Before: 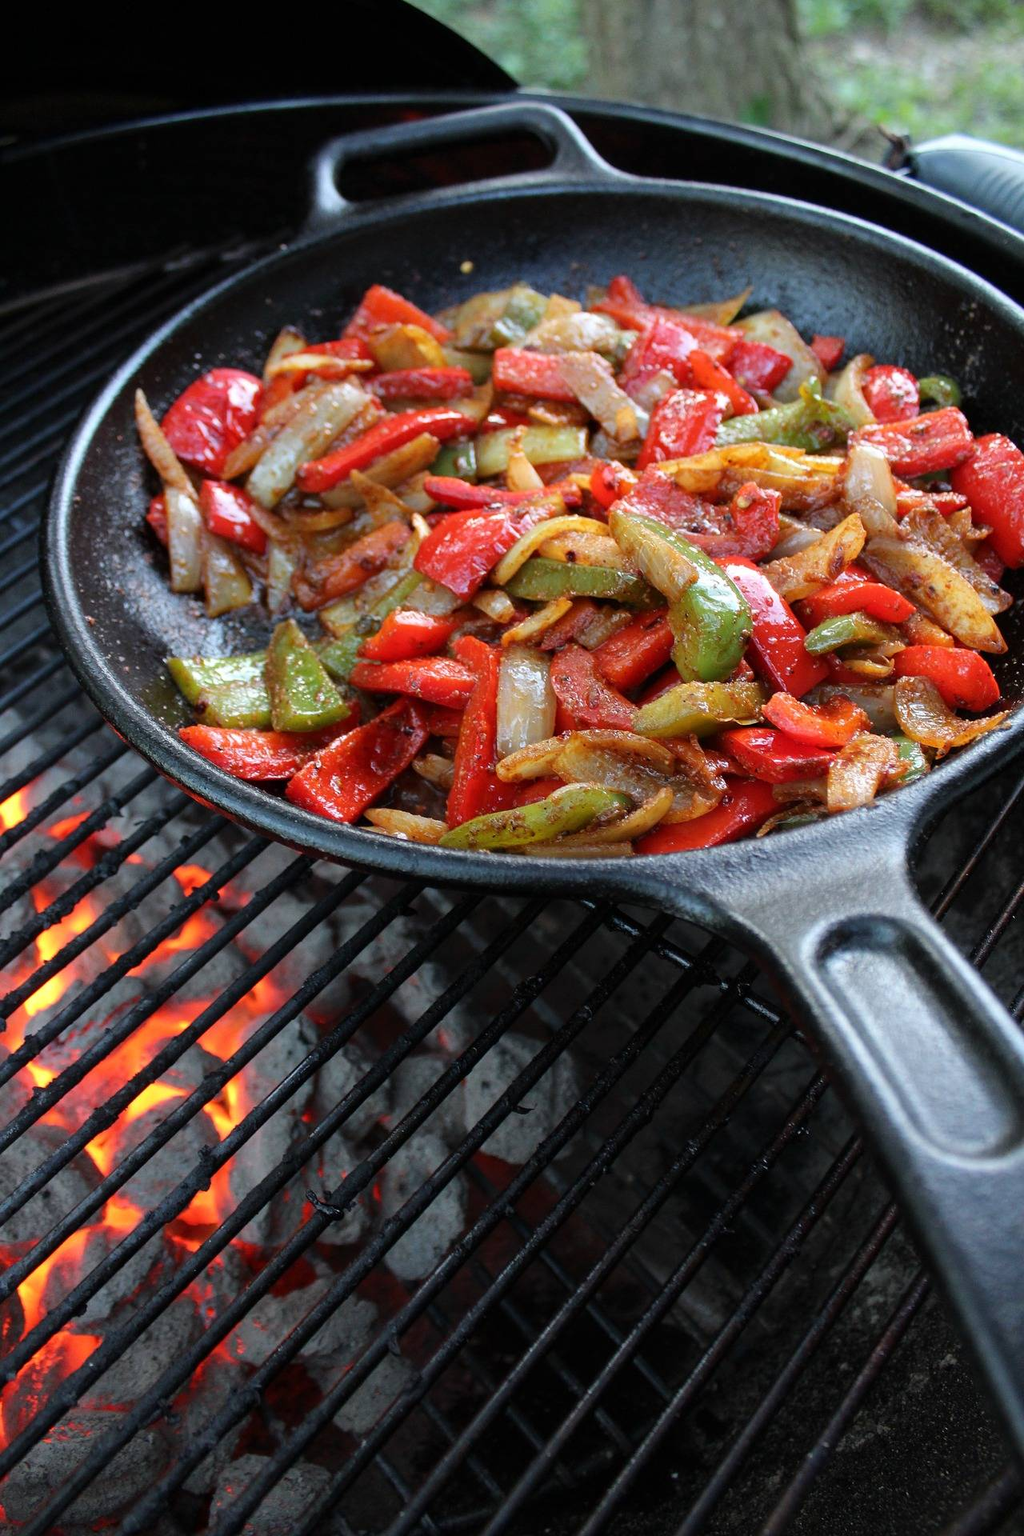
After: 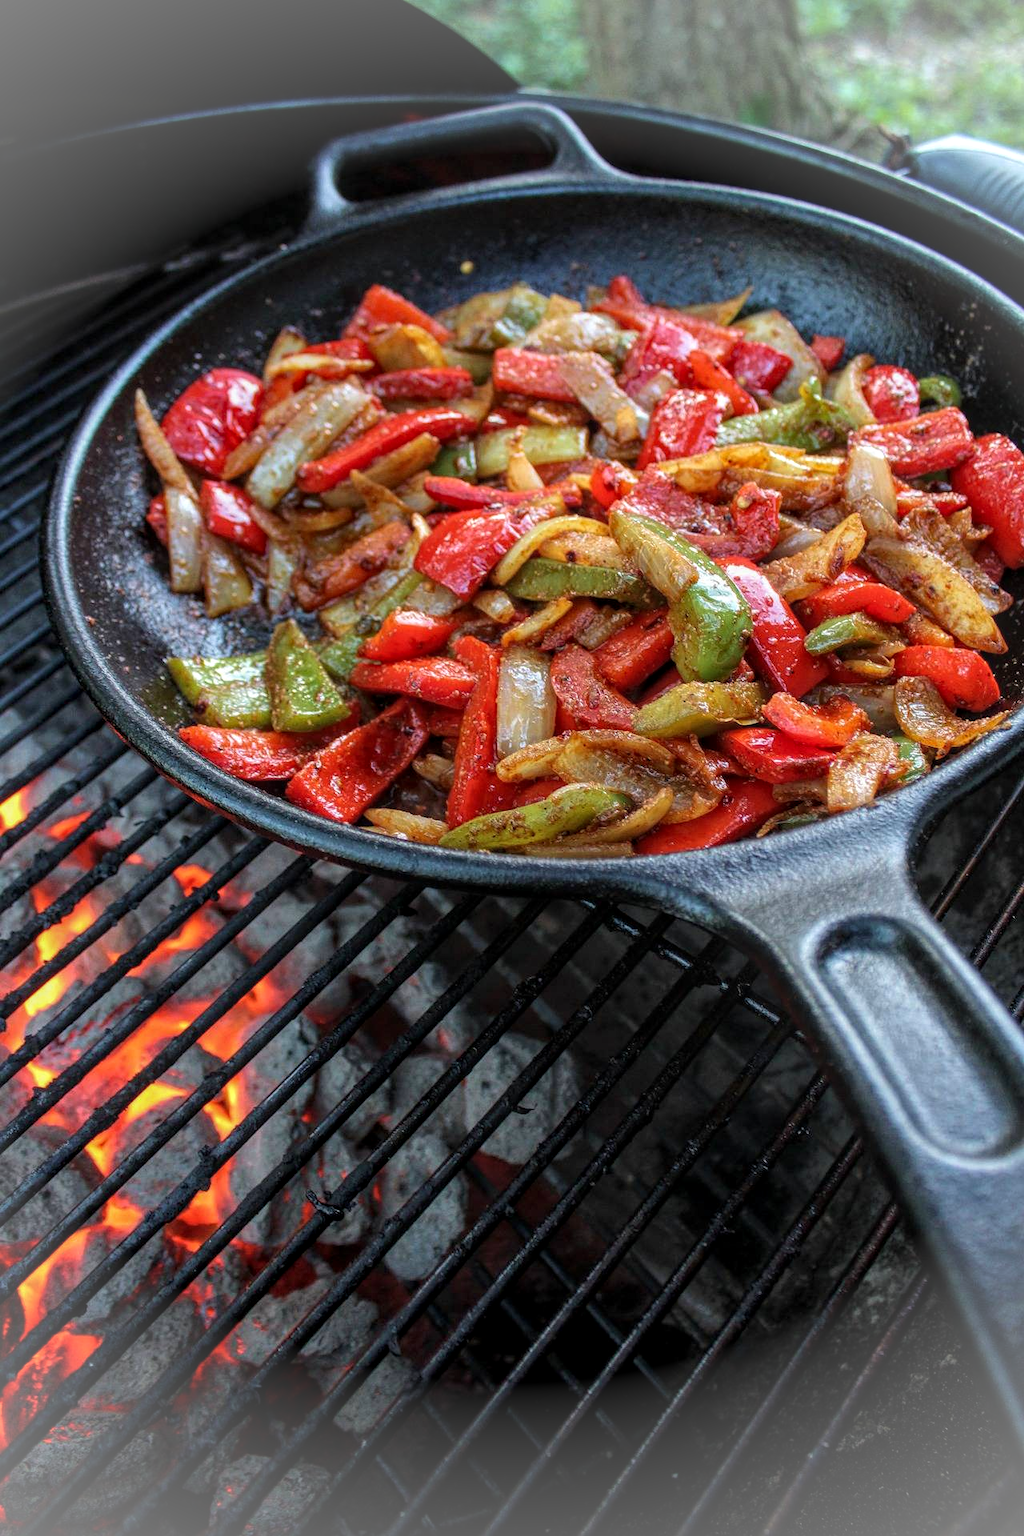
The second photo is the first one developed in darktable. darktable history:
vignetting: brightness 0.282, saturation -0.002
local contrast: highlights 75%, shadows 55%, detail 177%, midtone range 0.205
velvia: strength 21.45%
